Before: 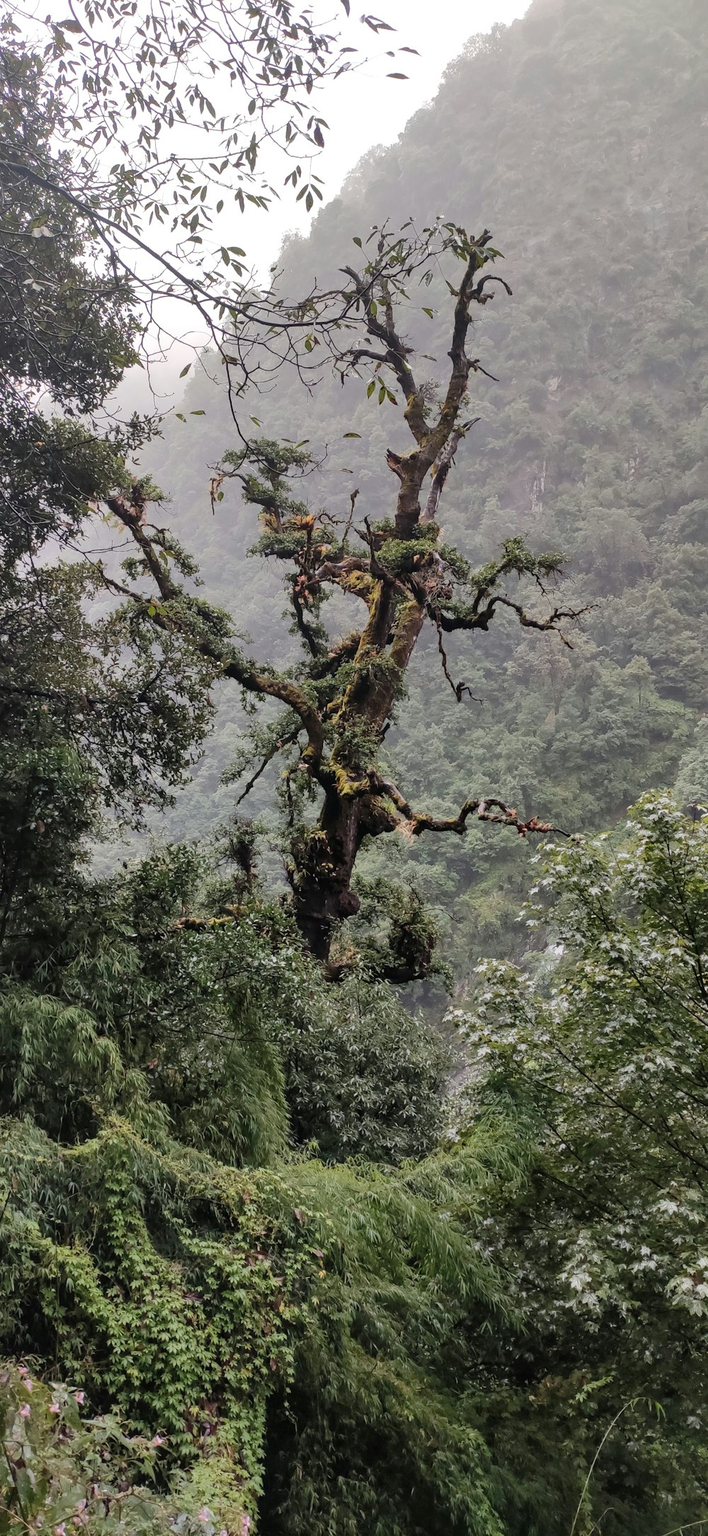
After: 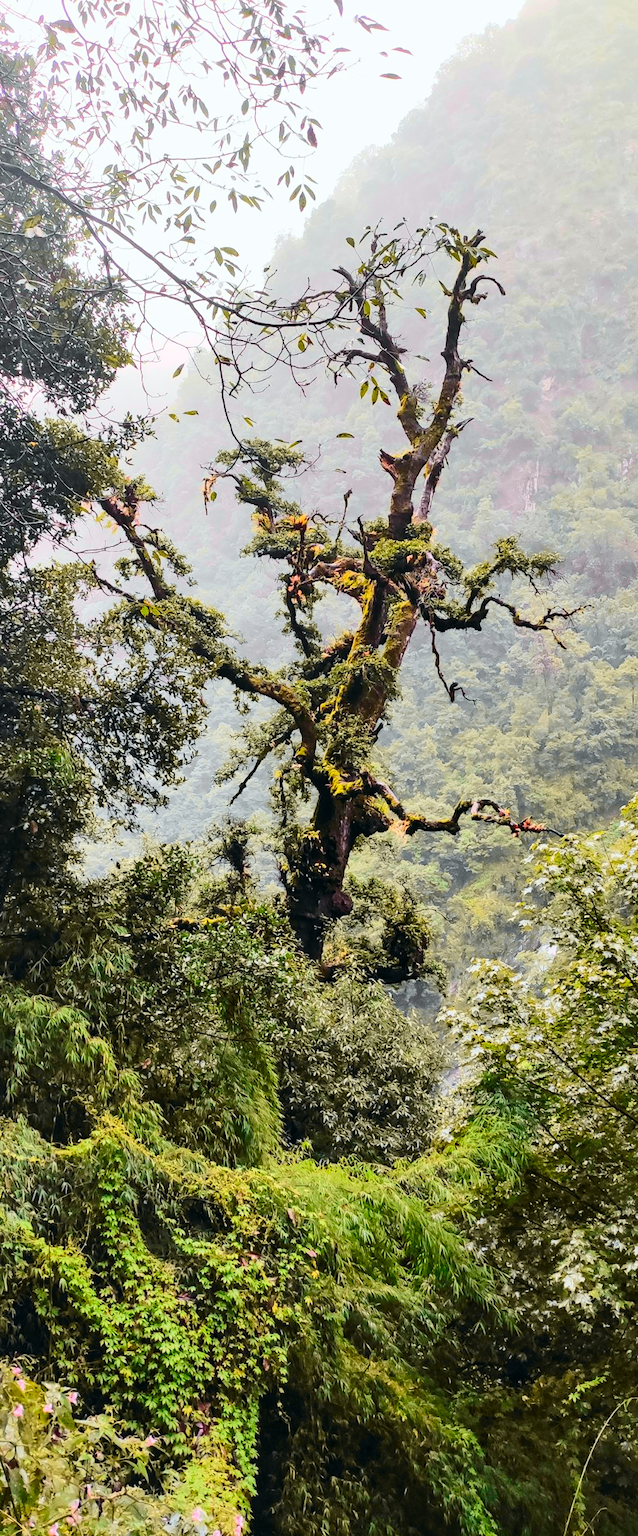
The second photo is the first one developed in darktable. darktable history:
velvia: on, module defaults
crop and rotate: left 1.088%, right 8.807%
tone curve: curves: ch0 [(0, 0) (0.071, 0.06) (0.253, 0.242) (0.437, 0.498) (0.55, 0.644) (0.657, 0.749) (0.823, 0.876) (1, 0.99)]; ch1 [(0, 0) (0.346, 0.307) (0.408, 0.369) (0.453, 0.457) (0.476, 0.489) (0.502, 0.493) (0.521, 0.515) (0.537, 0.531) (0.612, 0.641) (0.676, 0.728) (1, 1)]; ch2 [(0, 0) (0.346, 0.34) (0.434, 0.46) (0.485, 0.494) (0.5, 0.494) (0.511, 0.504) (0.537, 0.551) (0.579, 0.599) (0.625, 0.686) (1, 1)], color space Lab, independent channels, preserve colors none
contrast brightness saturation: contrast 0.2, brightness 0.16, saturation 0.22
color balance rgb: perceptual saturation grading › global saturation 20%, global vibrance 20%
exposure: black level correction 0.001, compensate highlight preservation false
